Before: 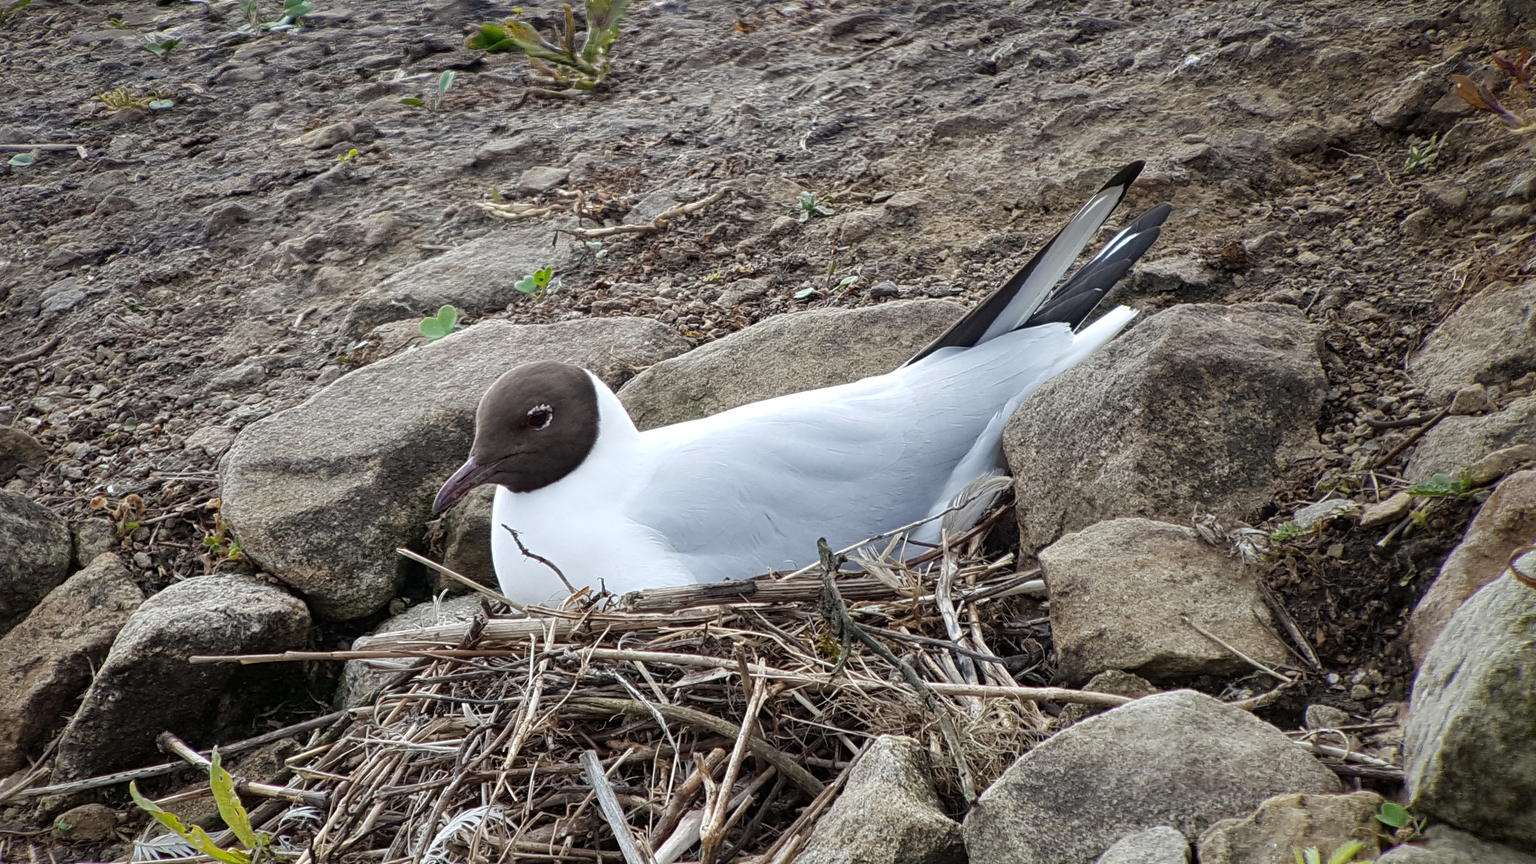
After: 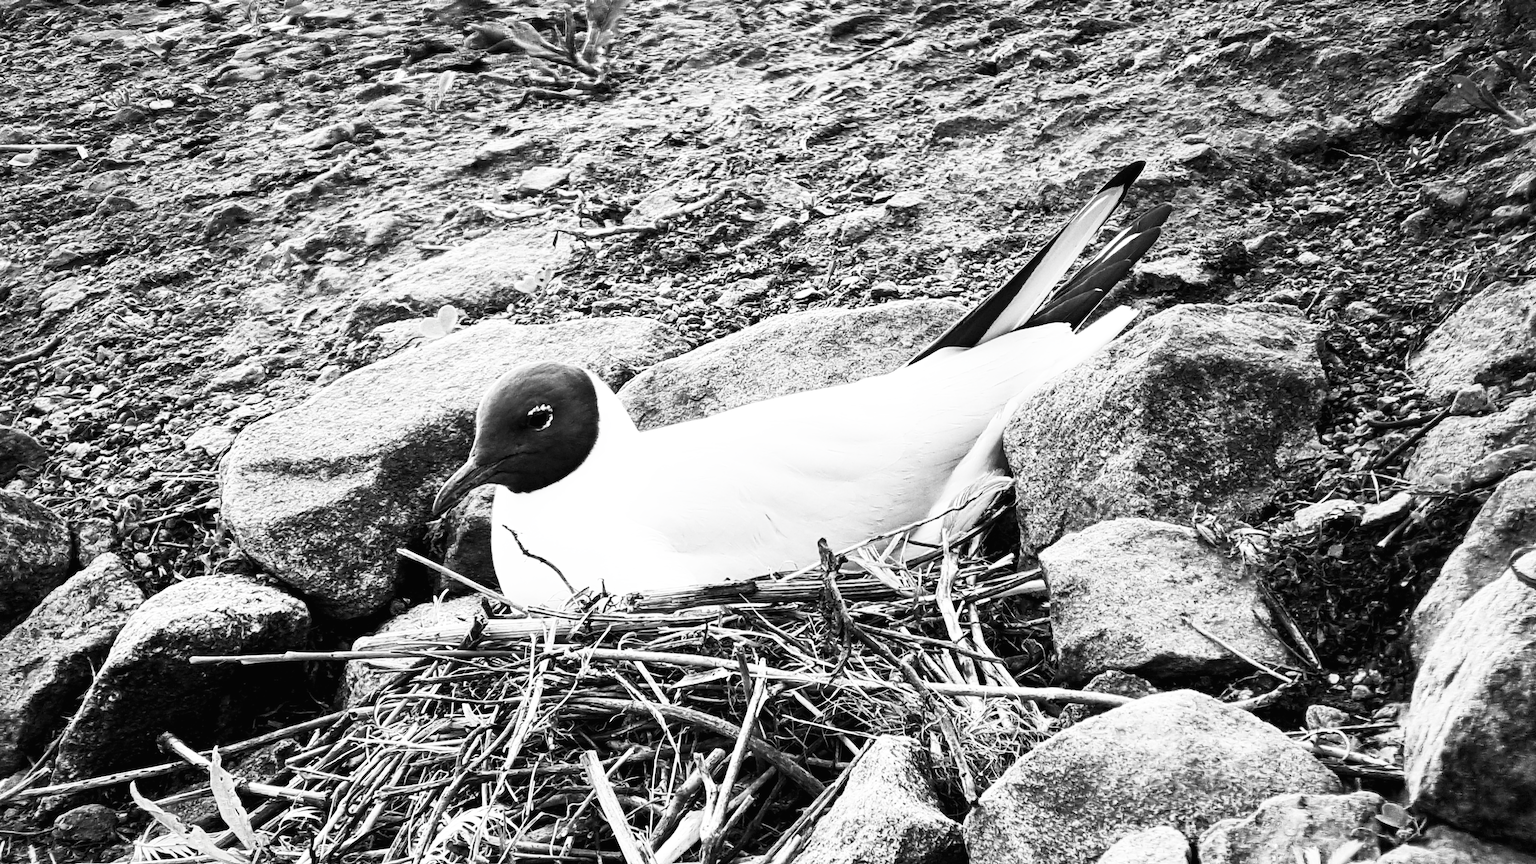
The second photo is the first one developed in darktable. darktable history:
contrast brightness saturation: contrast 0.53, brightness 0.465, saturation -0.992
filmic rgb: black relative exposure -8.19 EV, white relative exposure 2.2 EV, target white luminance 99.991%, hardness 7.17, latitude 74.89%, contrast 1.32, highlights saturation mix -2.2%, shadows ↔ highlights balance 30.32%
